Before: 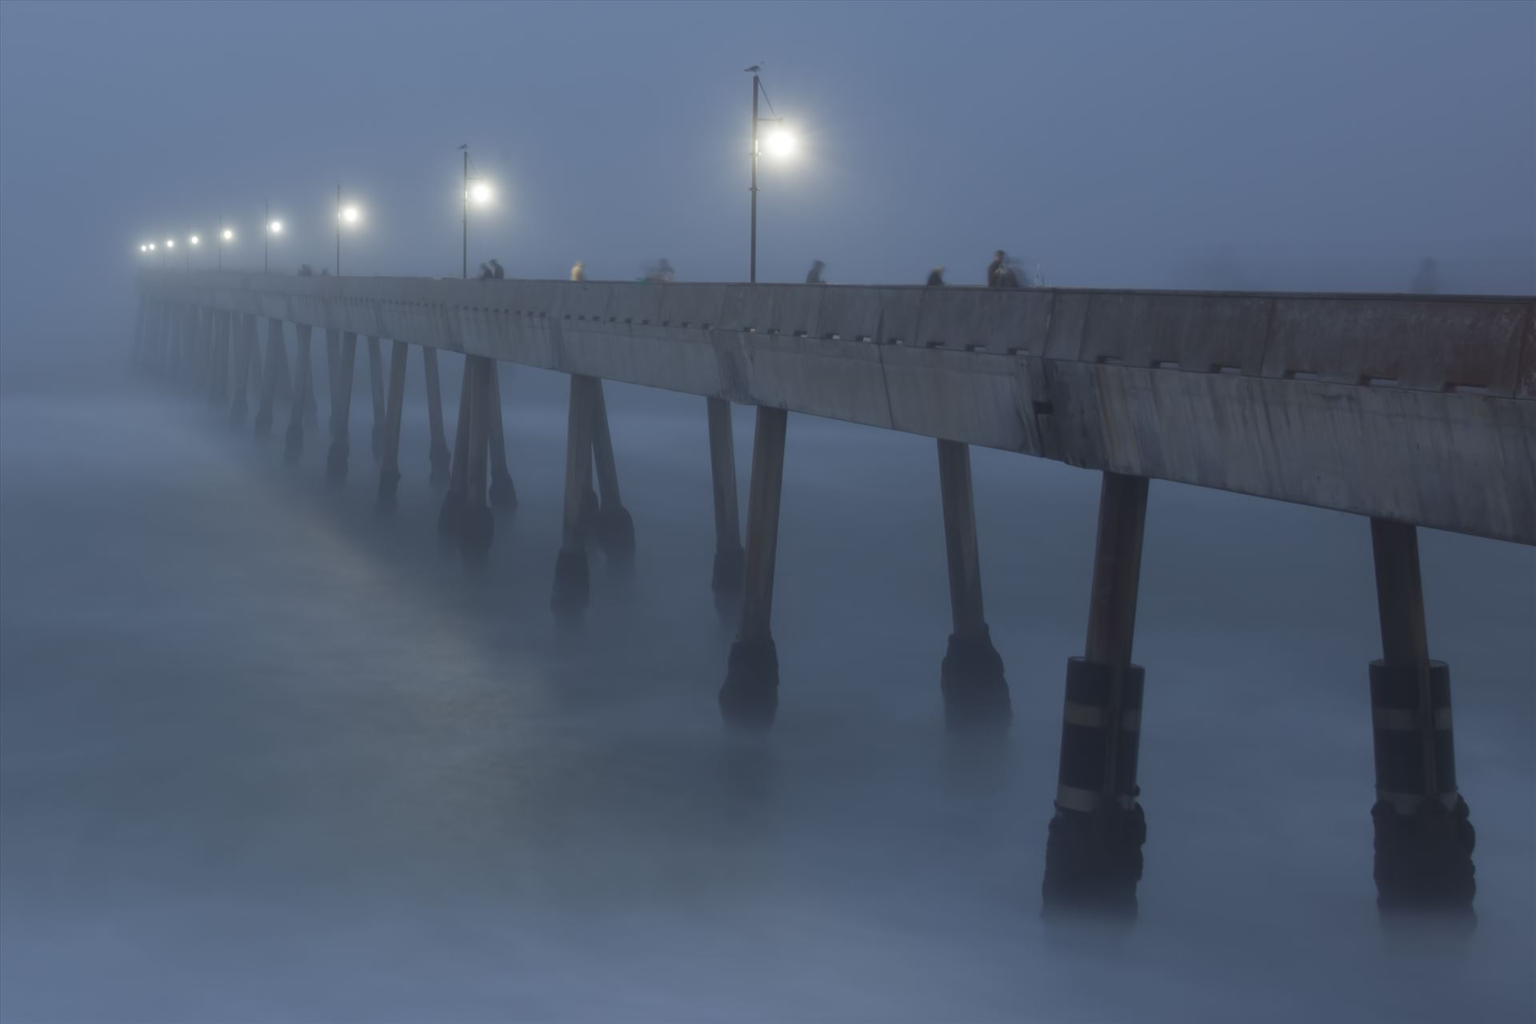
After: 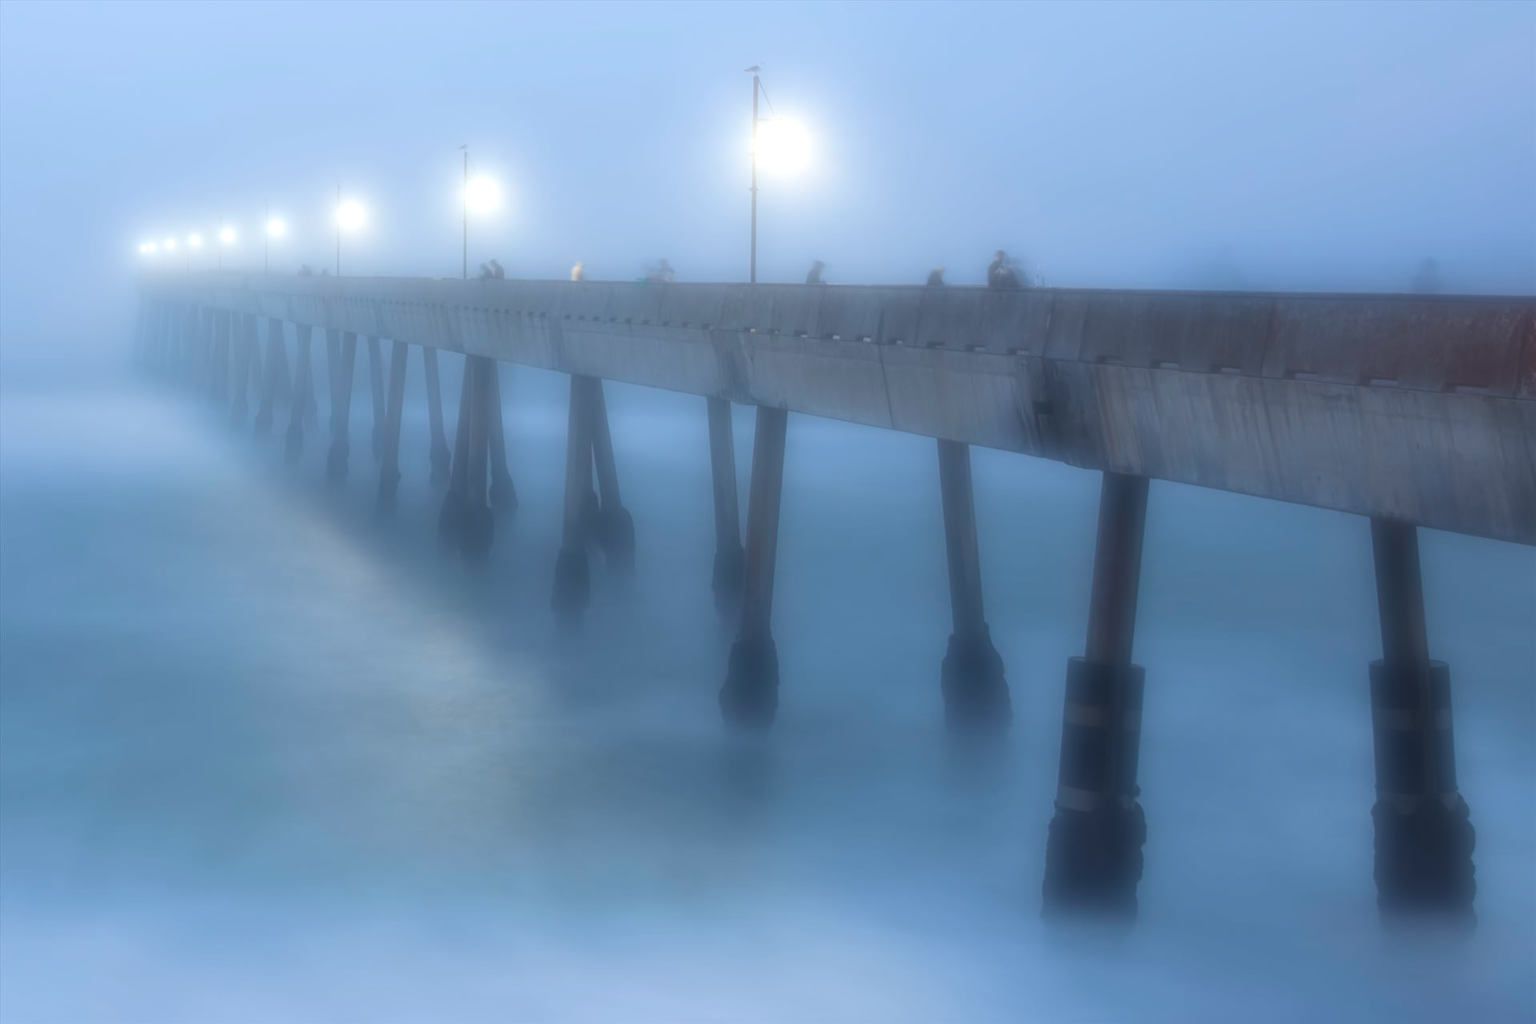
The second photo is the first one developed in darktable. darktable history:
local contrast: highlights 100%, shadows 100%, detail 120%, midtone range 0.2
soften: on, module defaults
contrast brightness saturation: contrast 0.23, brightness 0.1, saturation 0.29
exposure: exposure 0.74 EV, compensate highlight preservation false
